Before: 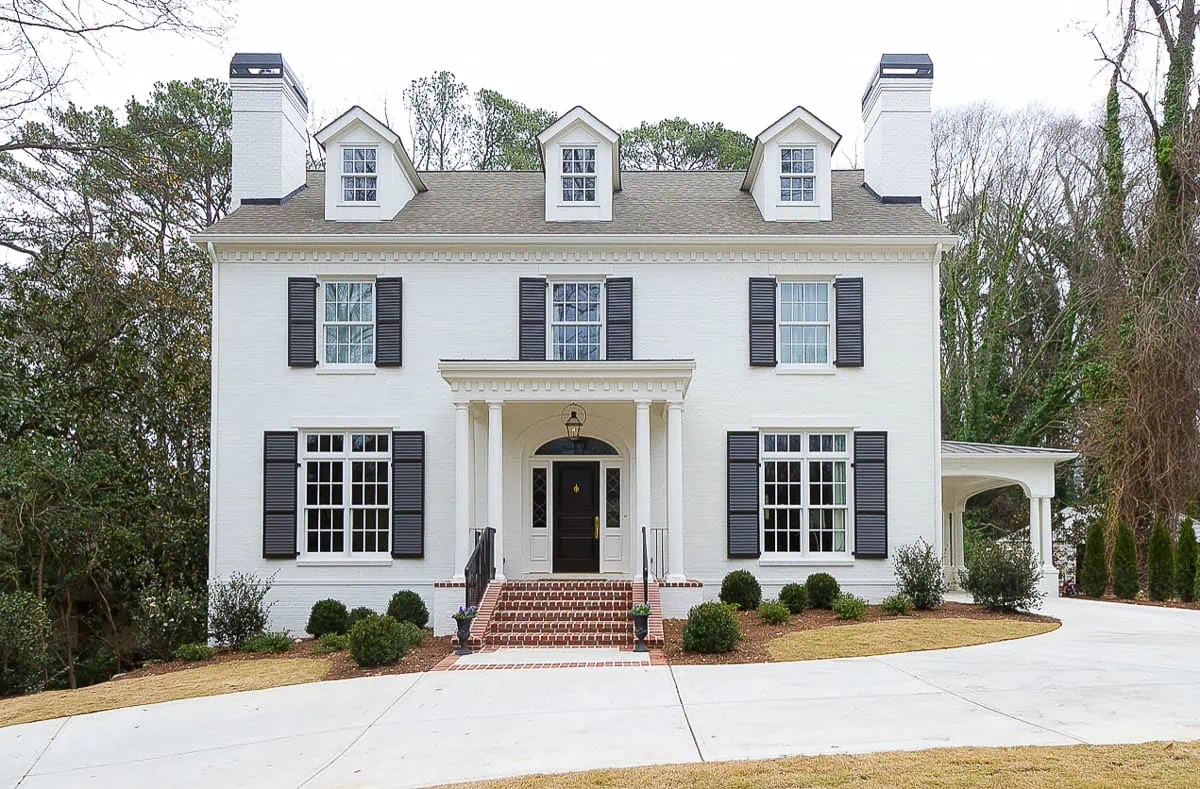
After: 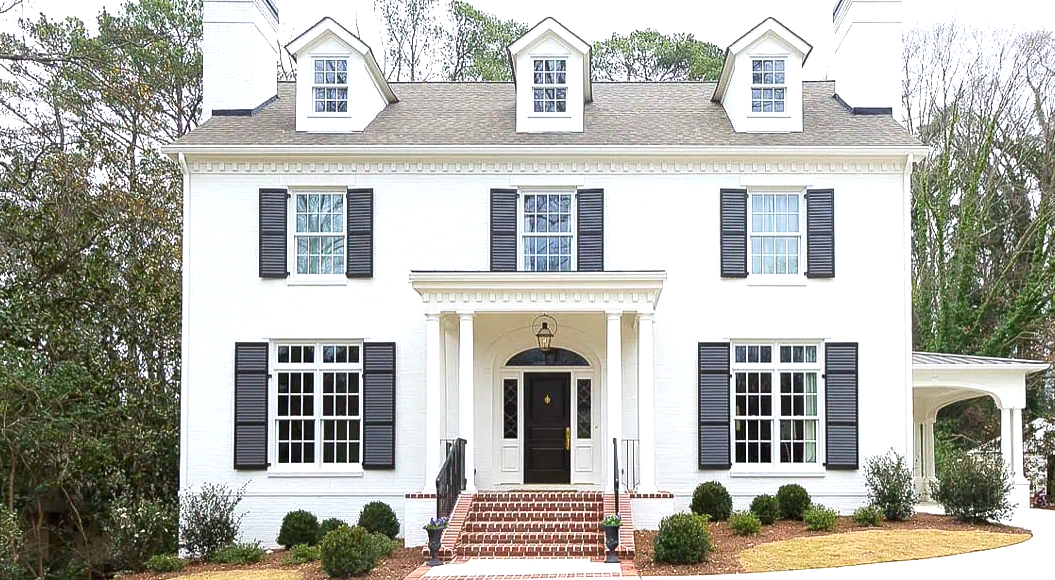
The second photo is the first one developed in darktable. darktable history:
crop and rotate: left 2.425%, top 11.305%, right 9.6%, bottom 15.08%
exposure: exposure 0.669 EV, compensate highlight preservation false
